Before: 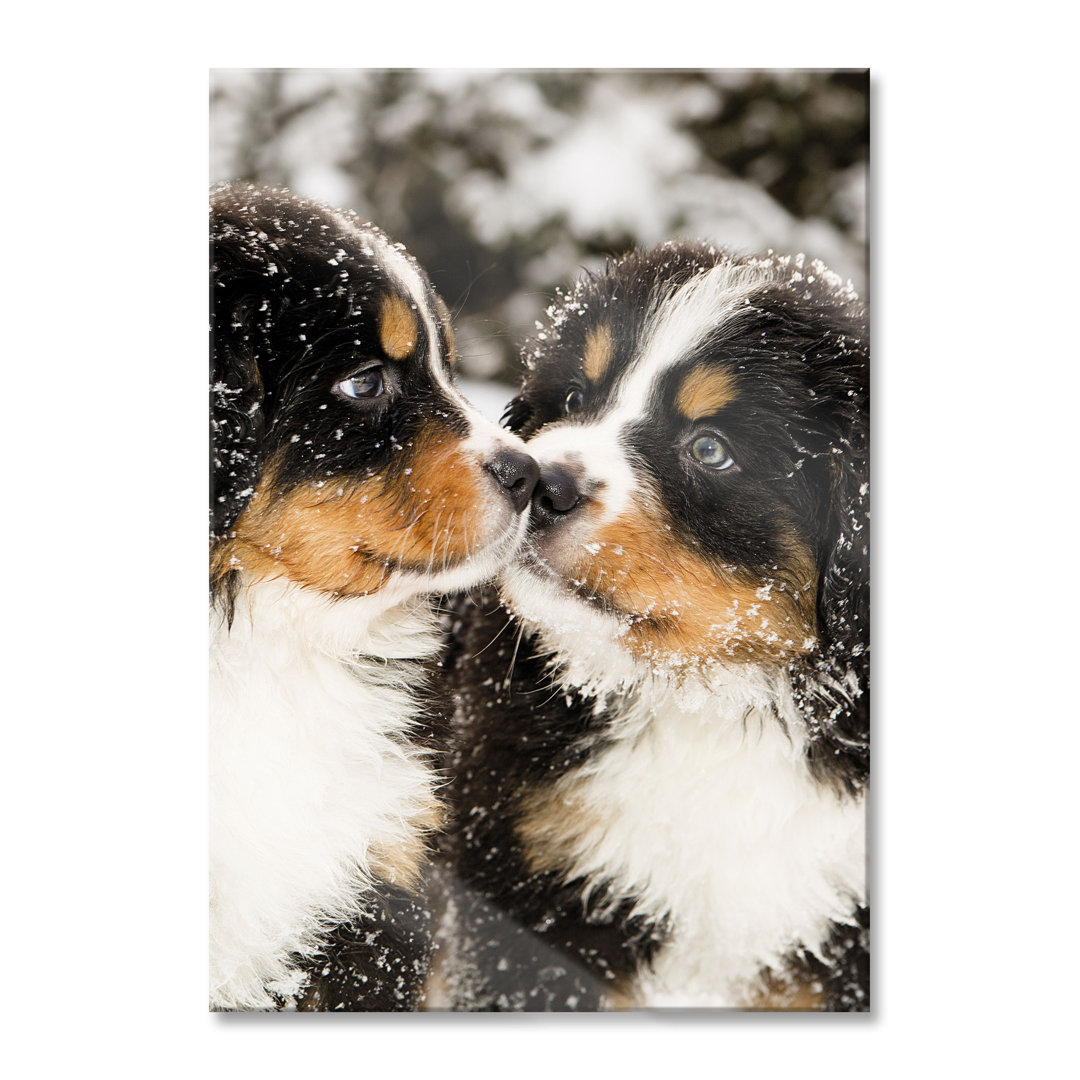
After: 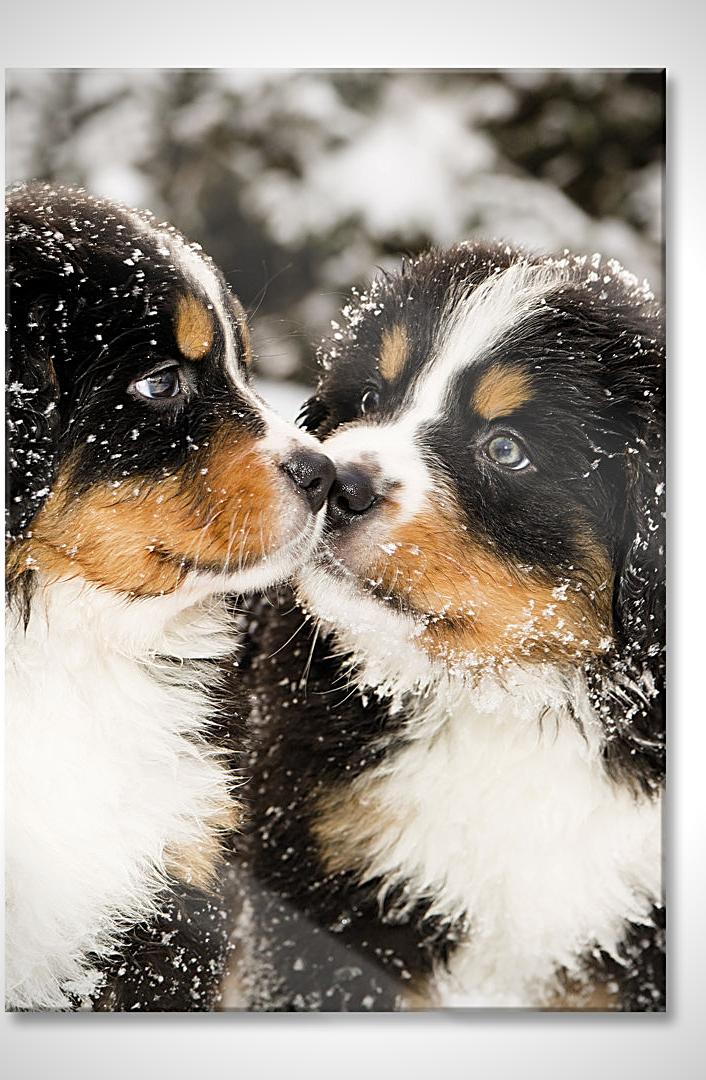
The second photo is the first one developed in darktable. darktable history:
crop and rotate: left 18.924%, right 15.635%
vignetting: on, module defaults
sharpen: on, module defaults
tone equalizer: edges refinement/feathering 500, mask exposure compensation -1.57 EV, preserve details no
contrast equalizer: octaves 7, y [[0.5 ×6], [0.5 ×6], [0.975, 0.964, 0.925, 0.865, 0.793, 0.721], [0 ×6], [0 ×6]]
